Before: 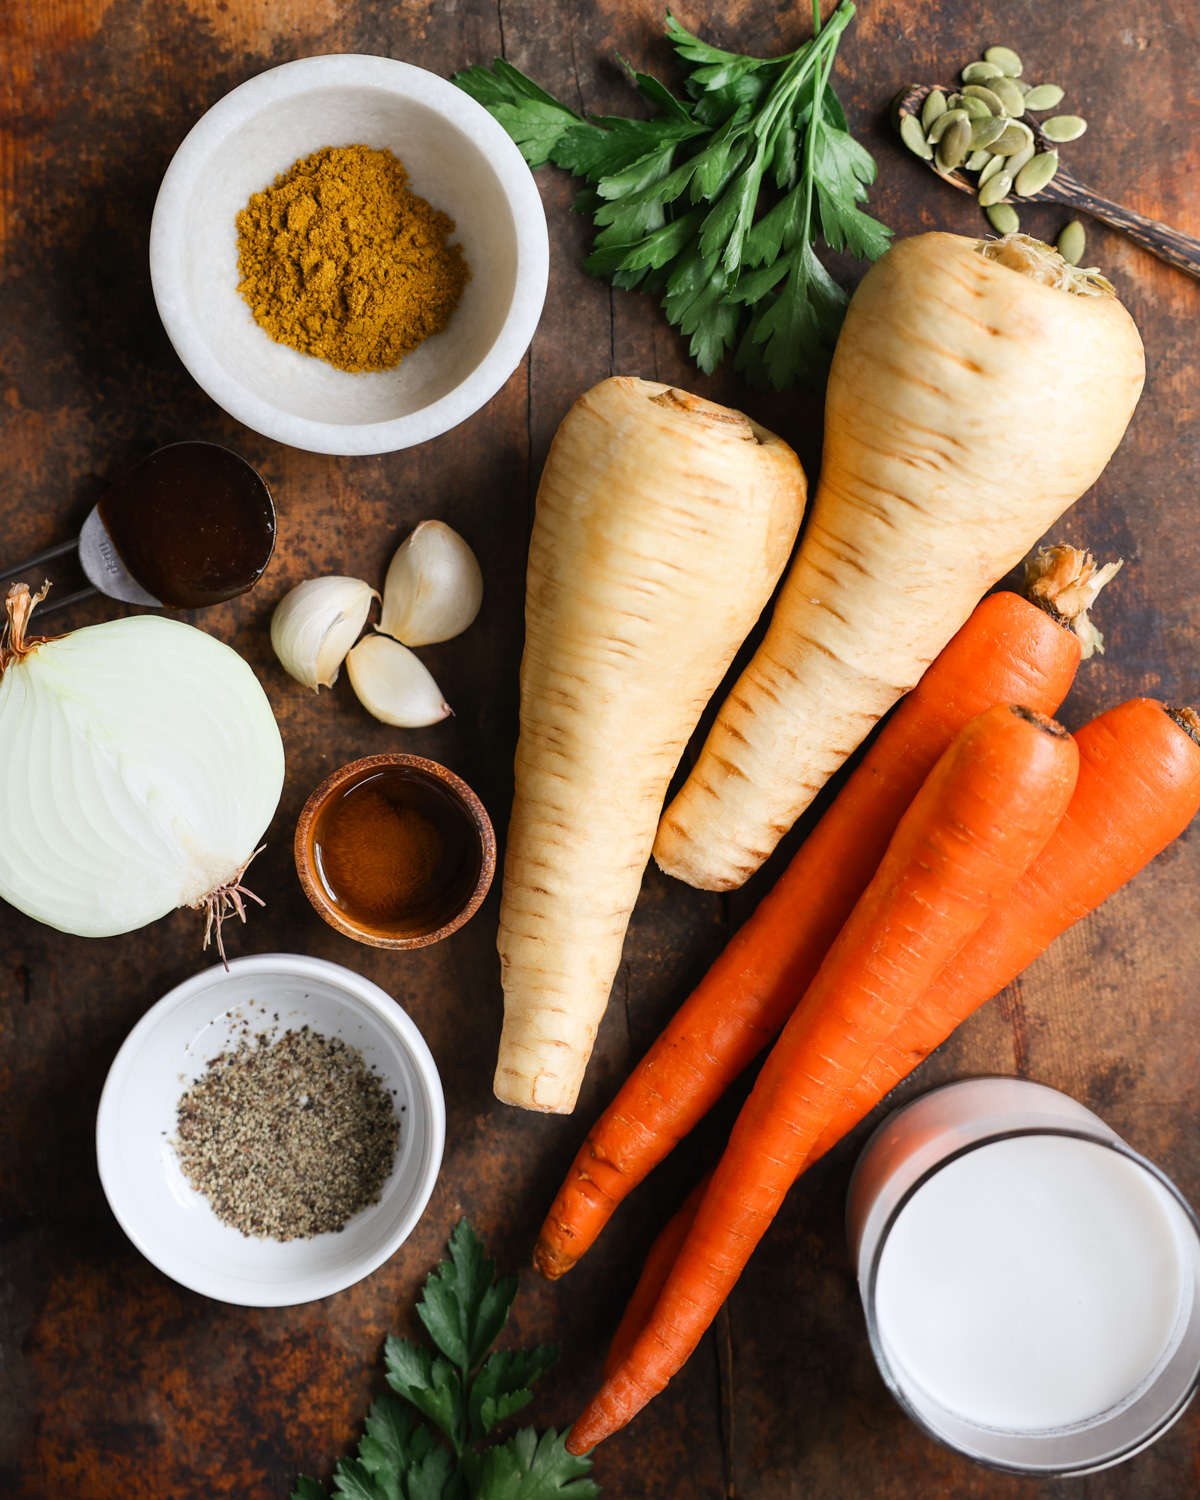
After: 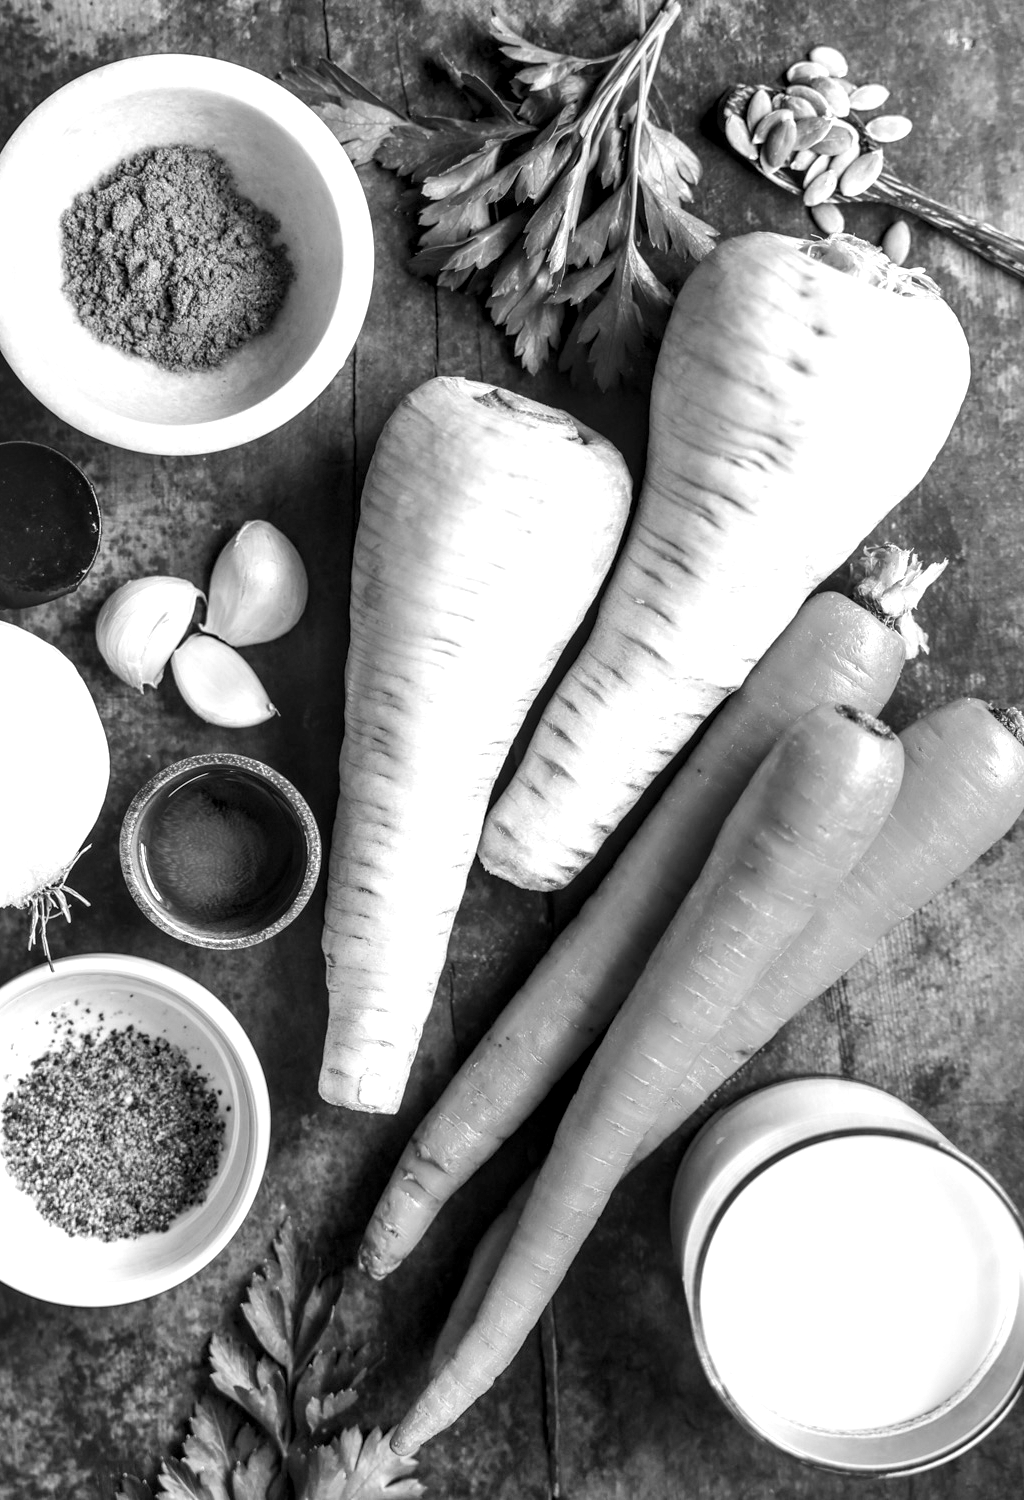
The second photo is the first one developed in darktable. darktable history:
crop and rotate: left 14.584%
shadows and highlights: shadows 75, highlights -25, soften with gaussian
contrast brightness saturation: saturation -0.05
exposure: exposure 0.507 EV, compensate highlight preservation false
local contrast: detail 154%
monochrome: on, module defaults
